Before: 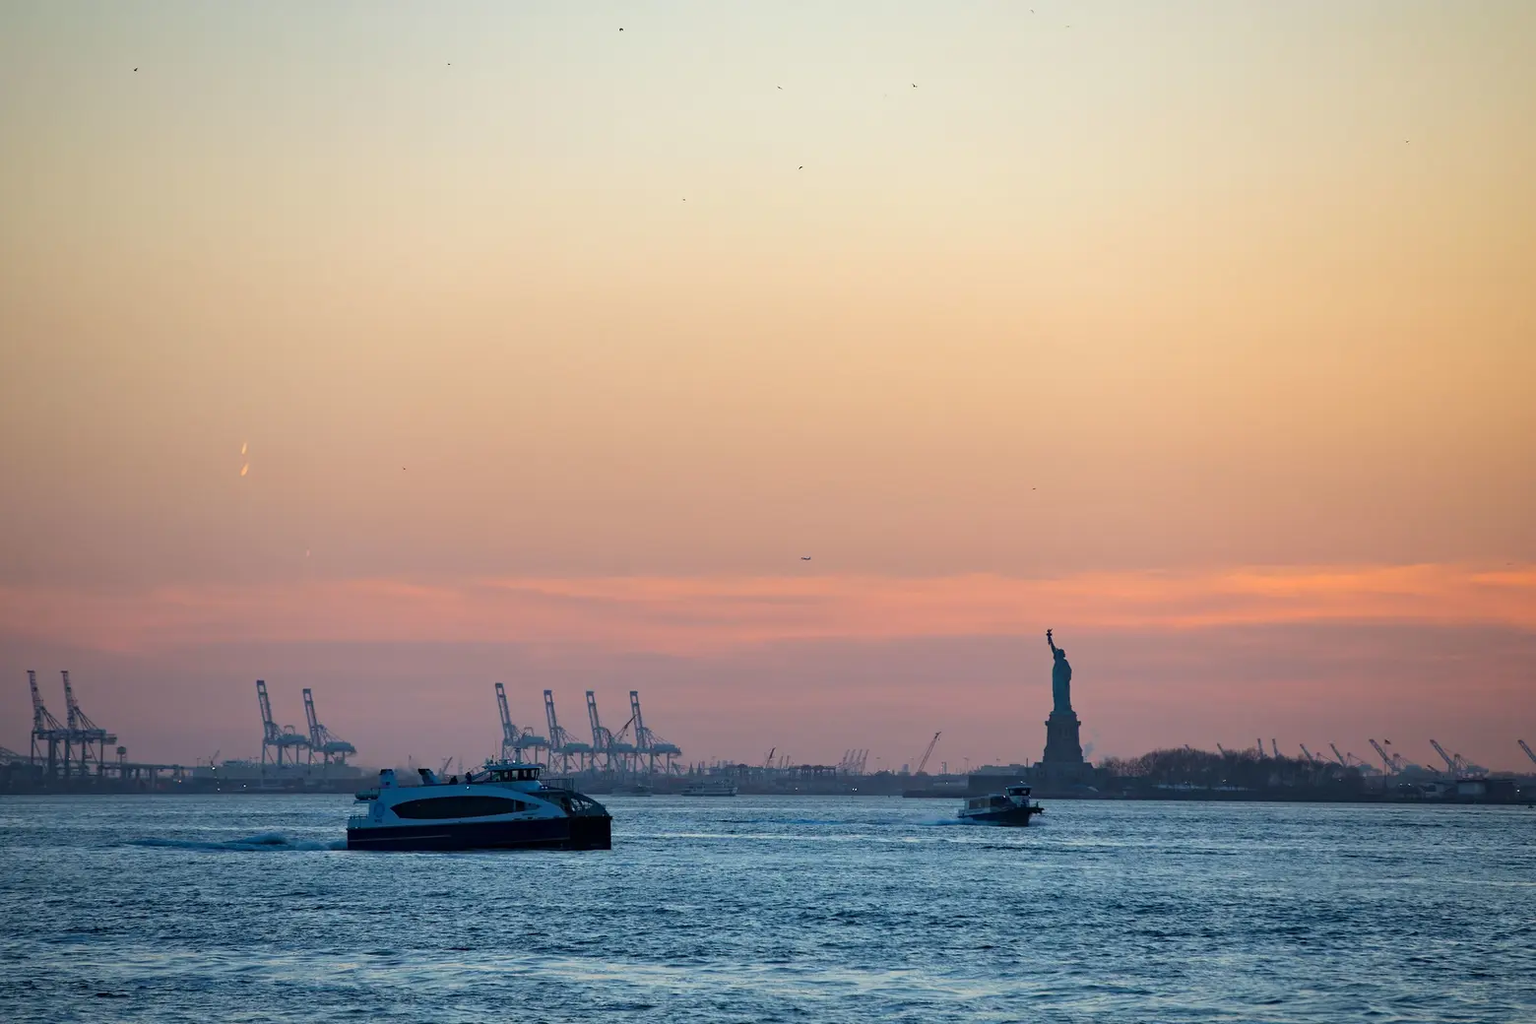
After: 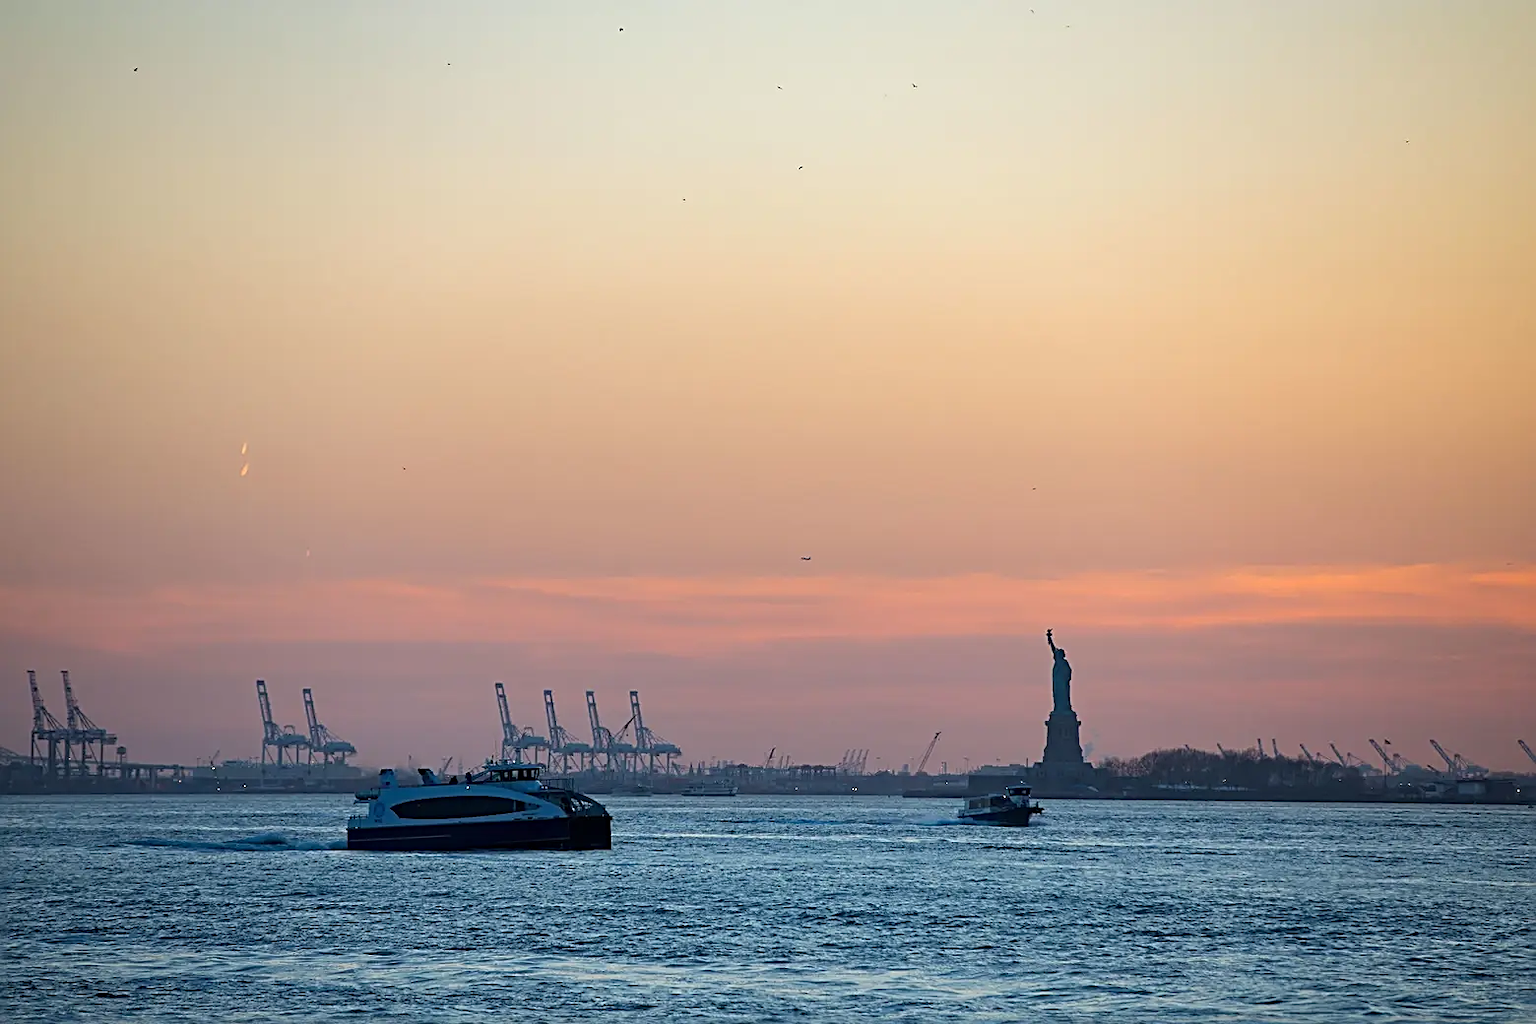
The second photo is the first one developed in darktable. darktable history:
sharpen: radius 2.531, amount 0.63
